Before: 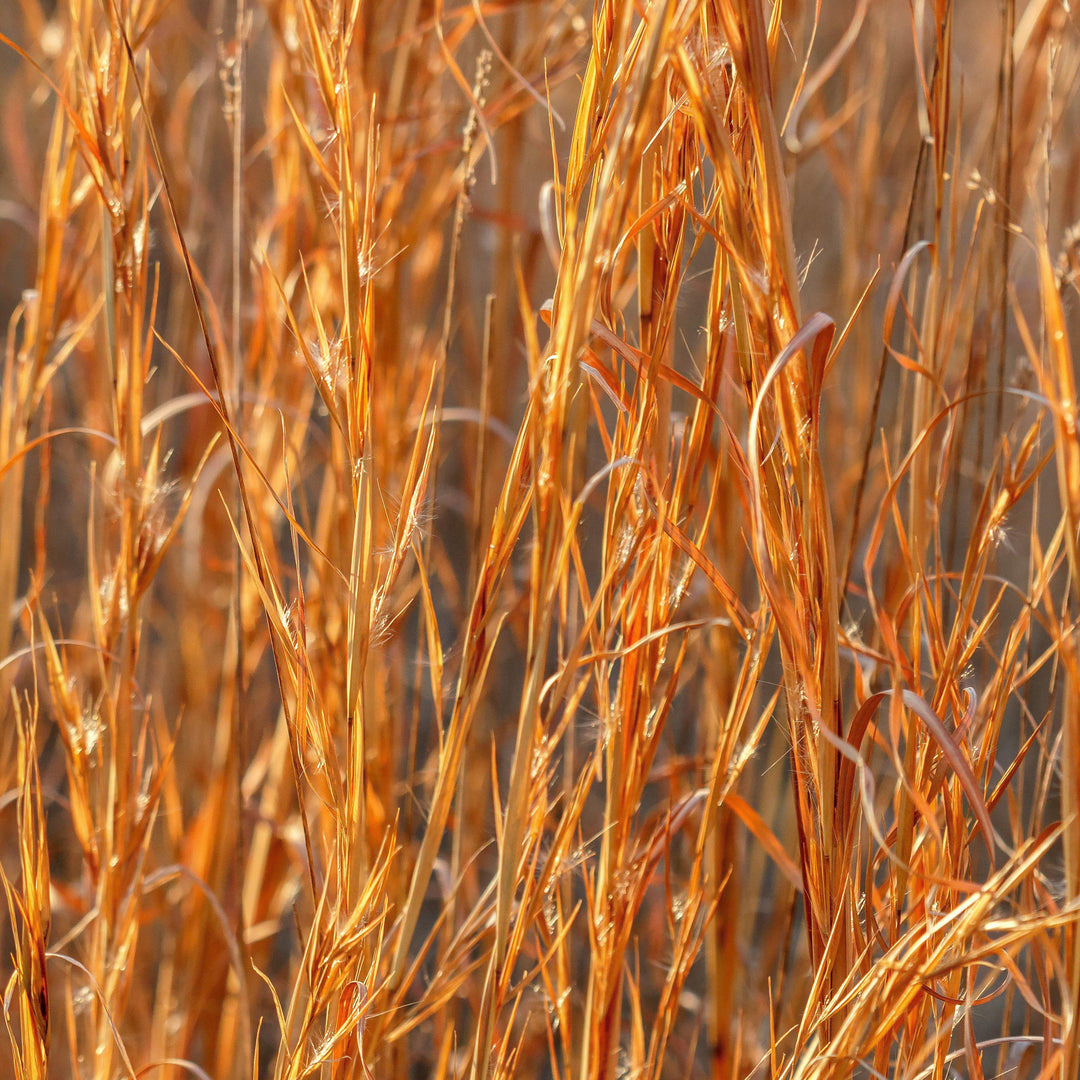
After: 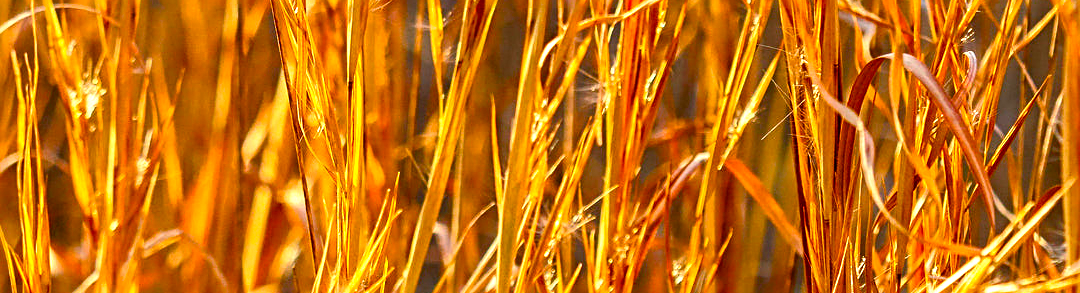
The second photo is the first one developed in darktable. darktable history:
crop and rotate: top 59.021%, bottom 13.812%
exposure: black level correction 0, exposure 0.5 EV, compensate highlight preservation false
sharpen: radius 3.078
color balance rgb: power › chroma 0.327%, power › hue 23.14°, linear chroma grading › shadows 9.578%, linear chroma grading › highlights 9.668%, linear chroma grading › global chroma 15.272%, linear chroma grading › mid-tones 14.687%, perceptual saturation grading › global saturation 34.902%, perceptual saturation grading › highlights -25.262%, perceptual saturation grading › shadows 24.832%, global vibrance 9.859%
color zones: curves: ch0 [(0.25, 0.5) (0.636, 0.25) (0.75, 0.5)]
tone curve: curves: ch0 [(0, 0) (0.003, 0.002) (0.011, 0.009) (0.025, 0.022) (0.044, 0.041) (0.069, 0.059) (0.1, 0.082) (0.136, 0.106) (0.177, 0.138) (0.224, 0.179) (0.277, 0.226) (0.335, 0.28) (0.399, 0.342) (0.468, 0.413) (0.543, 0.493) (0.623, 0.591) (0.709, 0.699) (0.801, 0.804) (0.898, 0.899) (1, 1)], color space Lab, independent channels, preserve colors none
